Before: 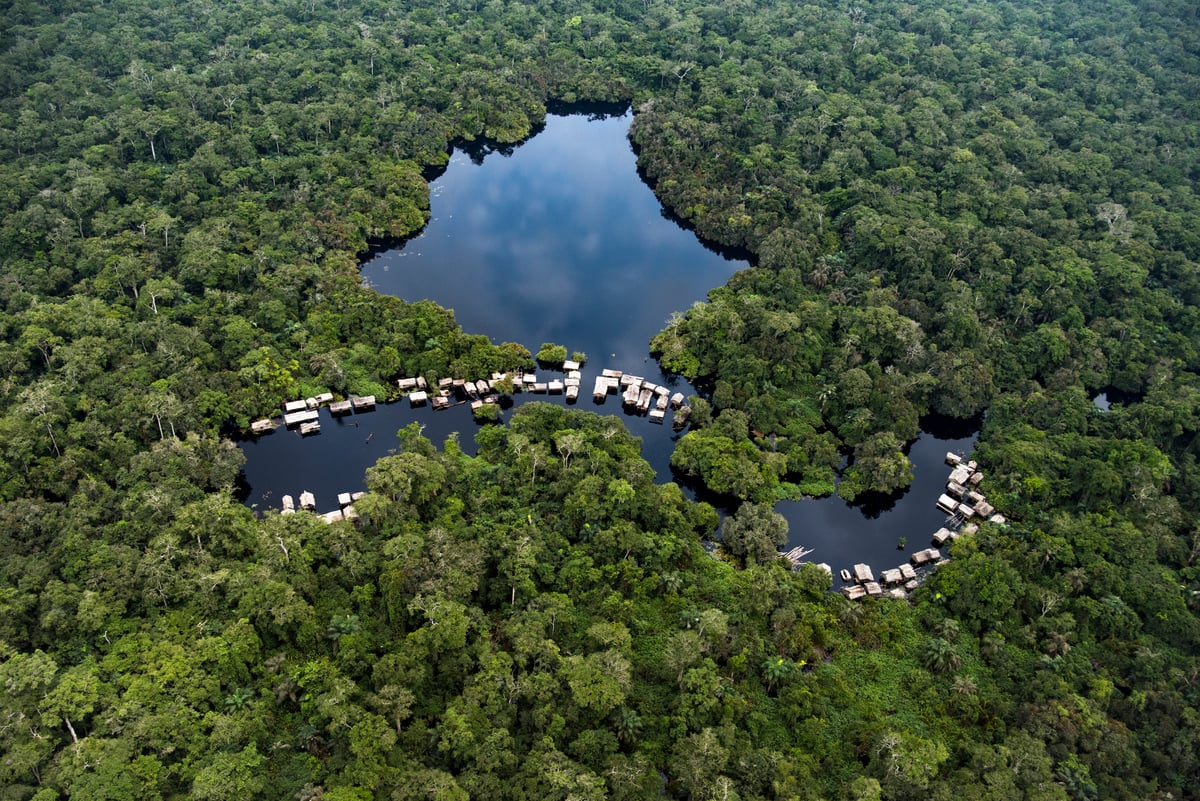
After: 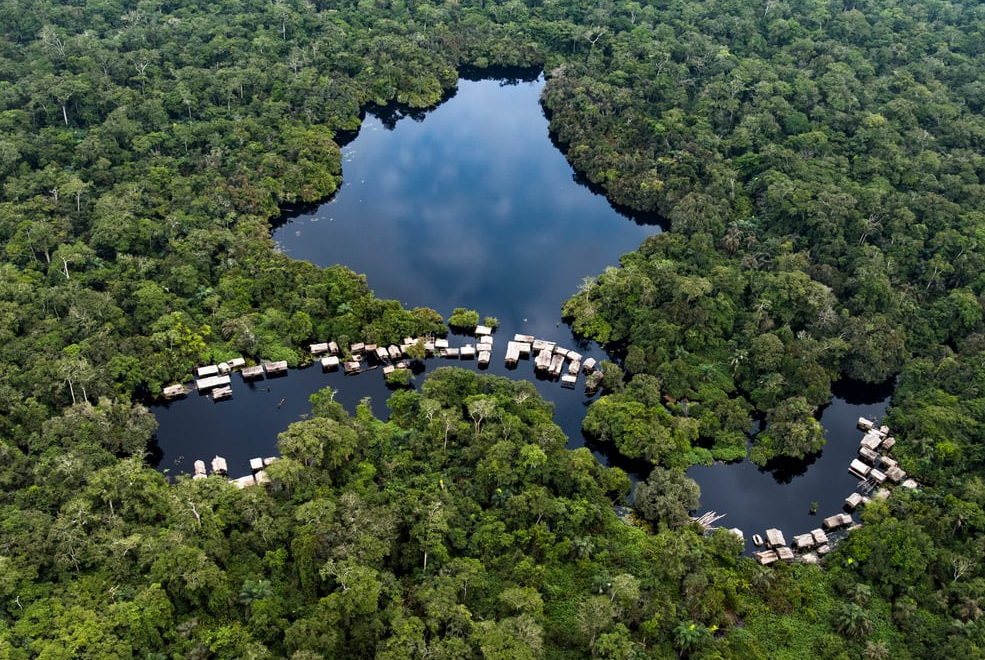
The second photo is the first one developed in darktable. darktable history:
crop and rotate: left 7.373%, top 4.433%, right 10.529%, bottom 13.12%
